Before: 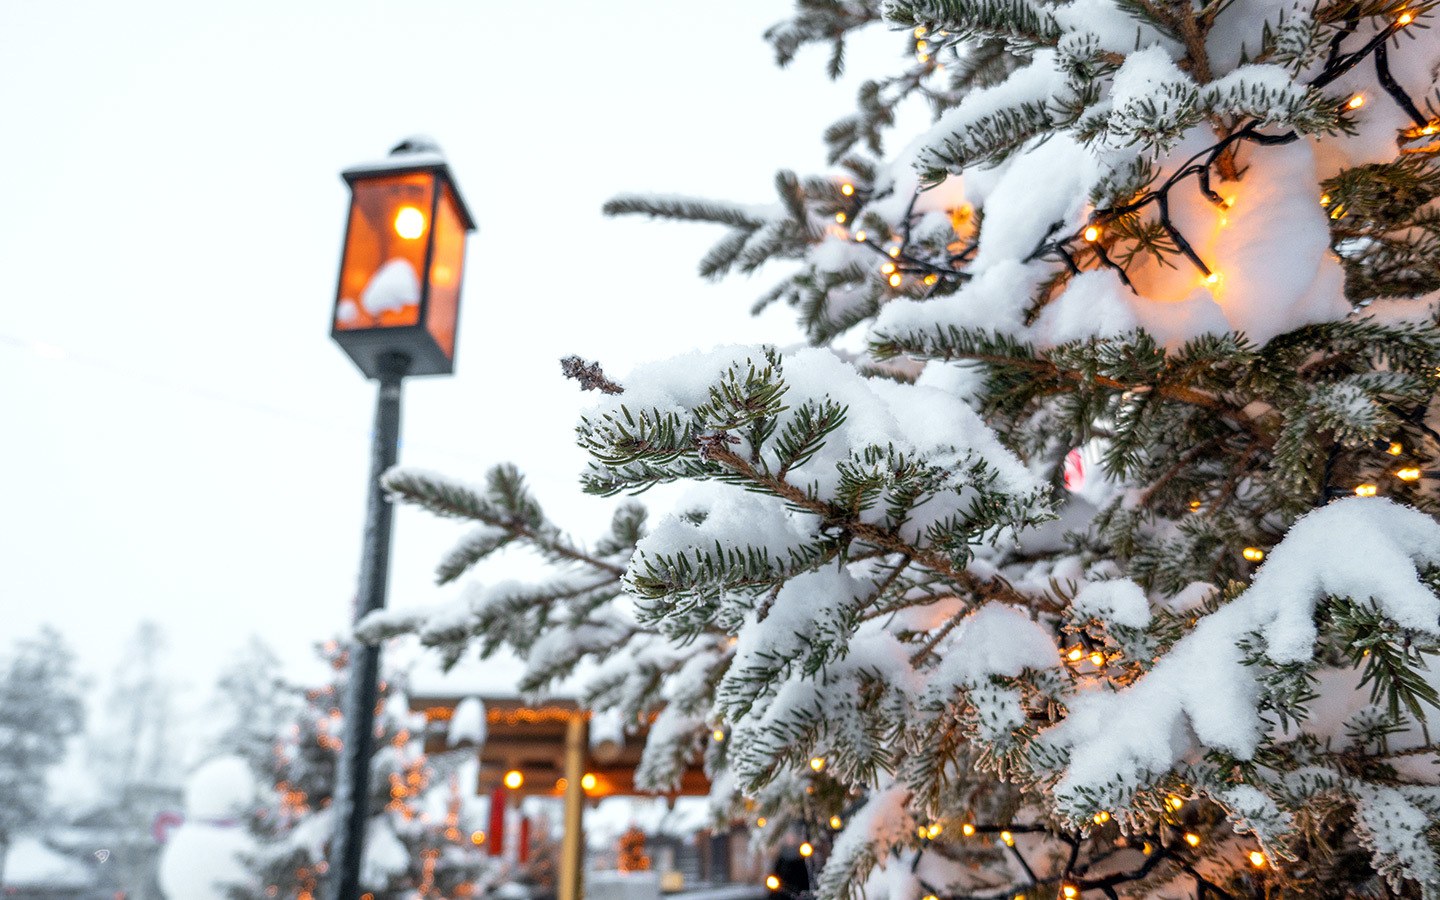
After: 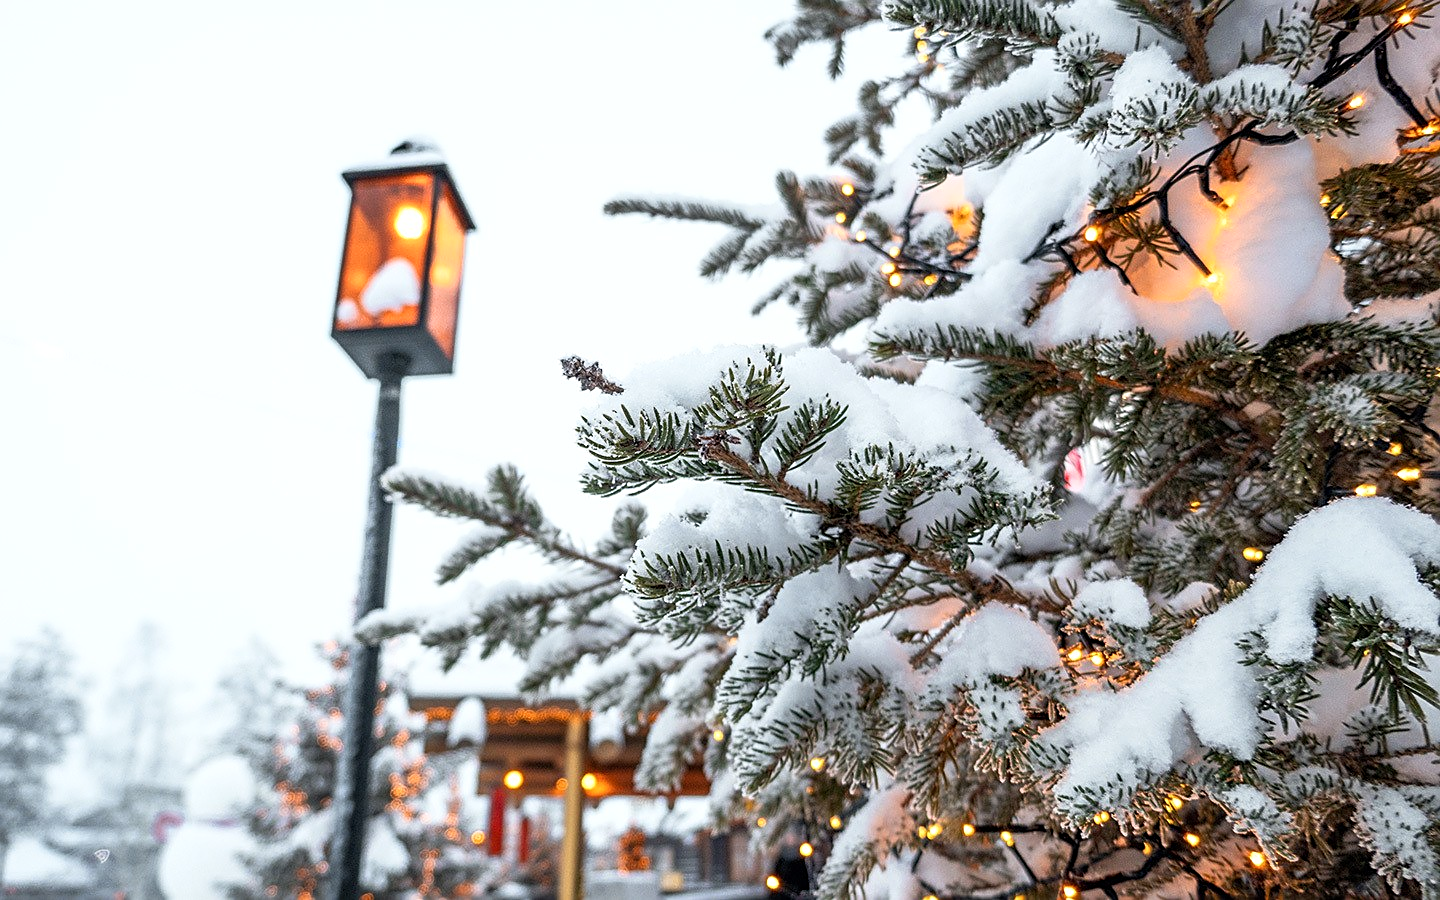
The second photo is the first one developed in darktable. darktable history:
sharpen: on, module defaults
shadows and highlights: shadows 0, highlights 40
